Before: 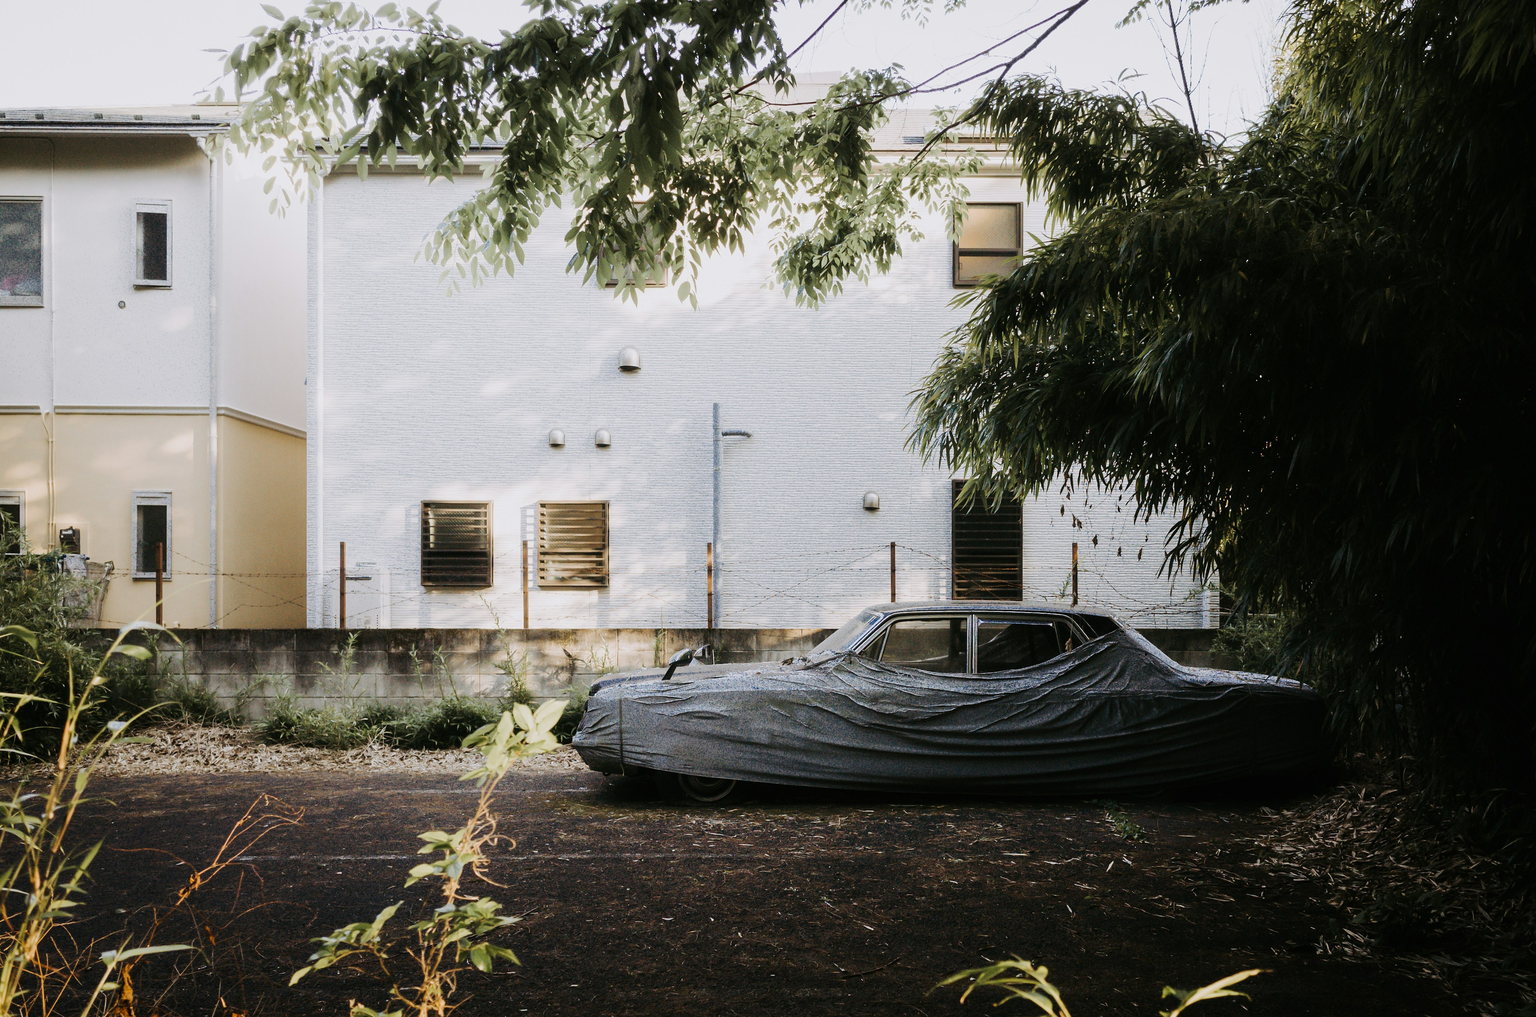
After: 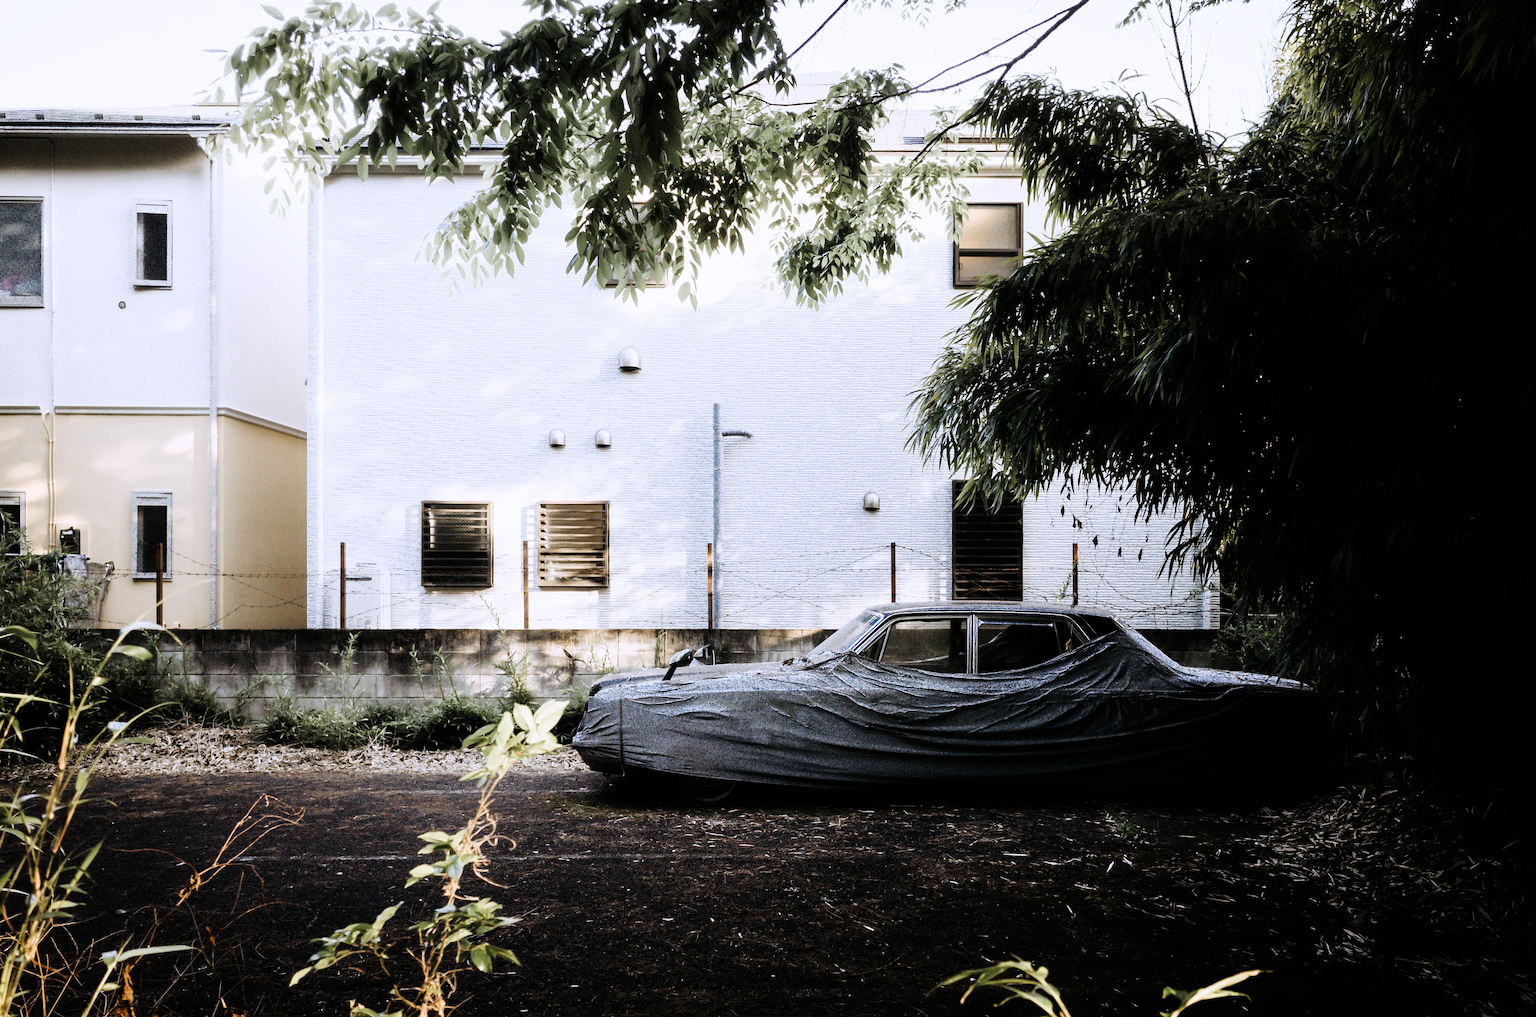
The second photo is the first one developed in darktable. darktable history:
filmic rgb: white relative exposure 2.2 EV, hardness 6.97
white balance: emerald 1
color calibration: illuminant as shot in camera, x 0.358, y 0.373, temperature 4628.91 K
